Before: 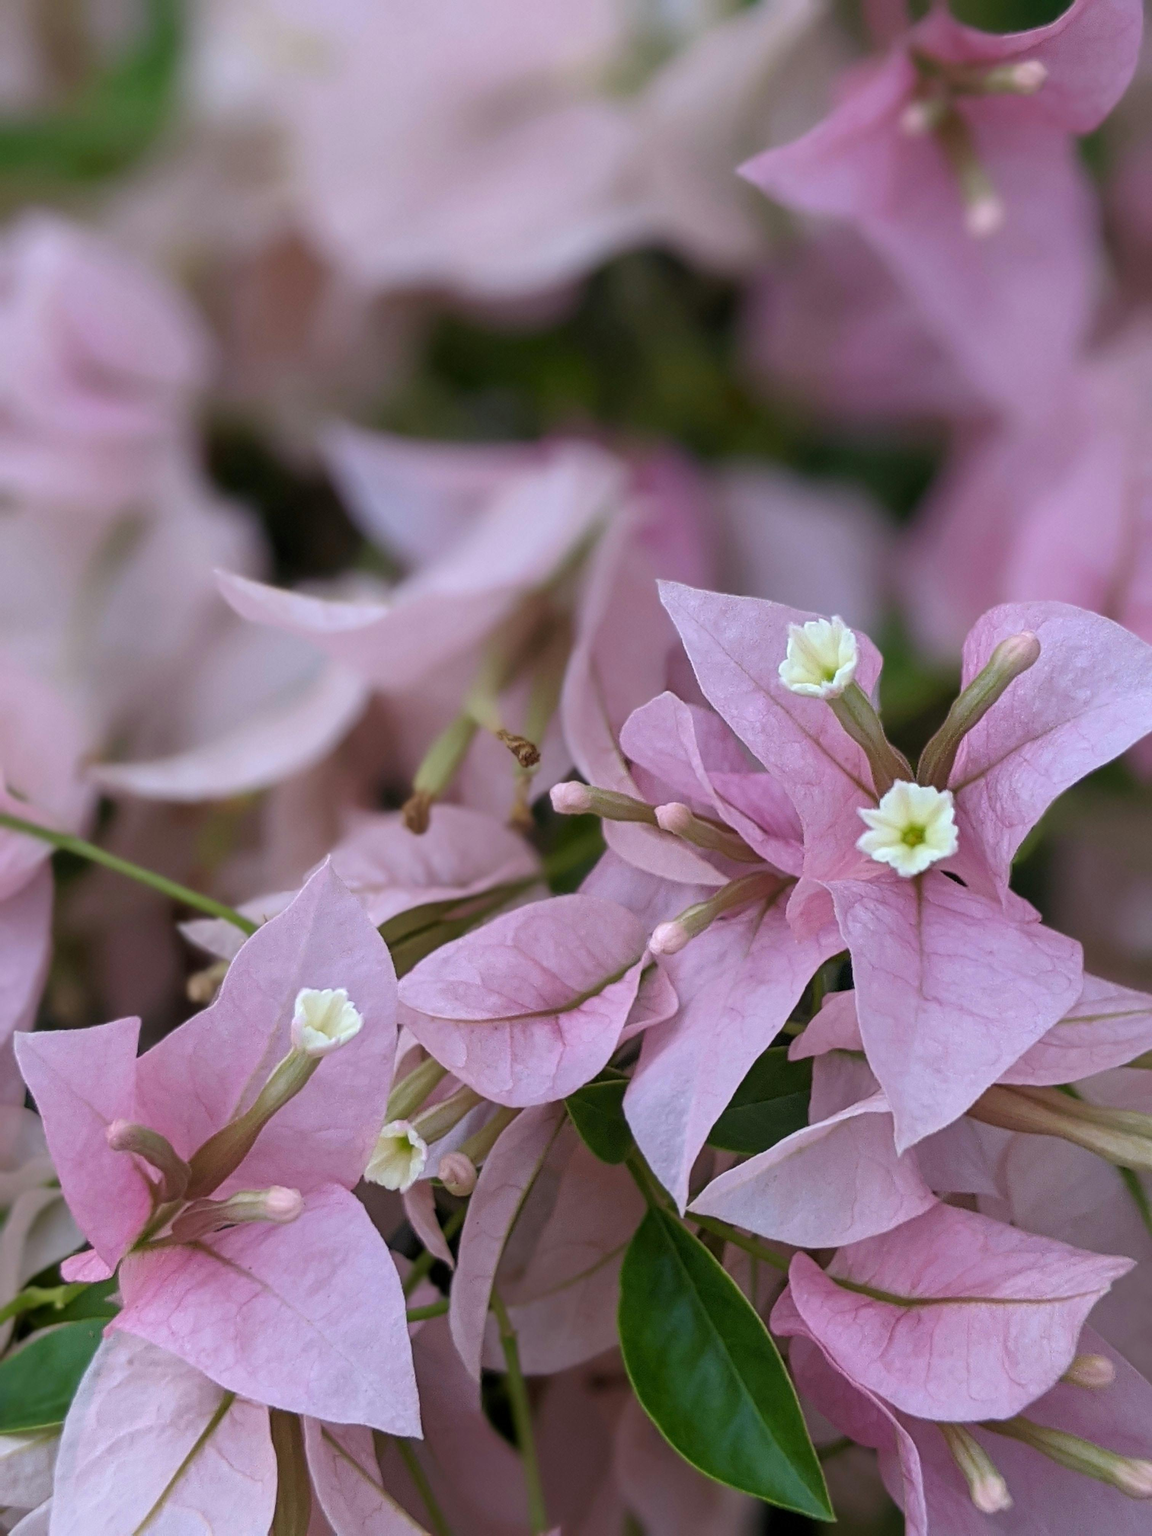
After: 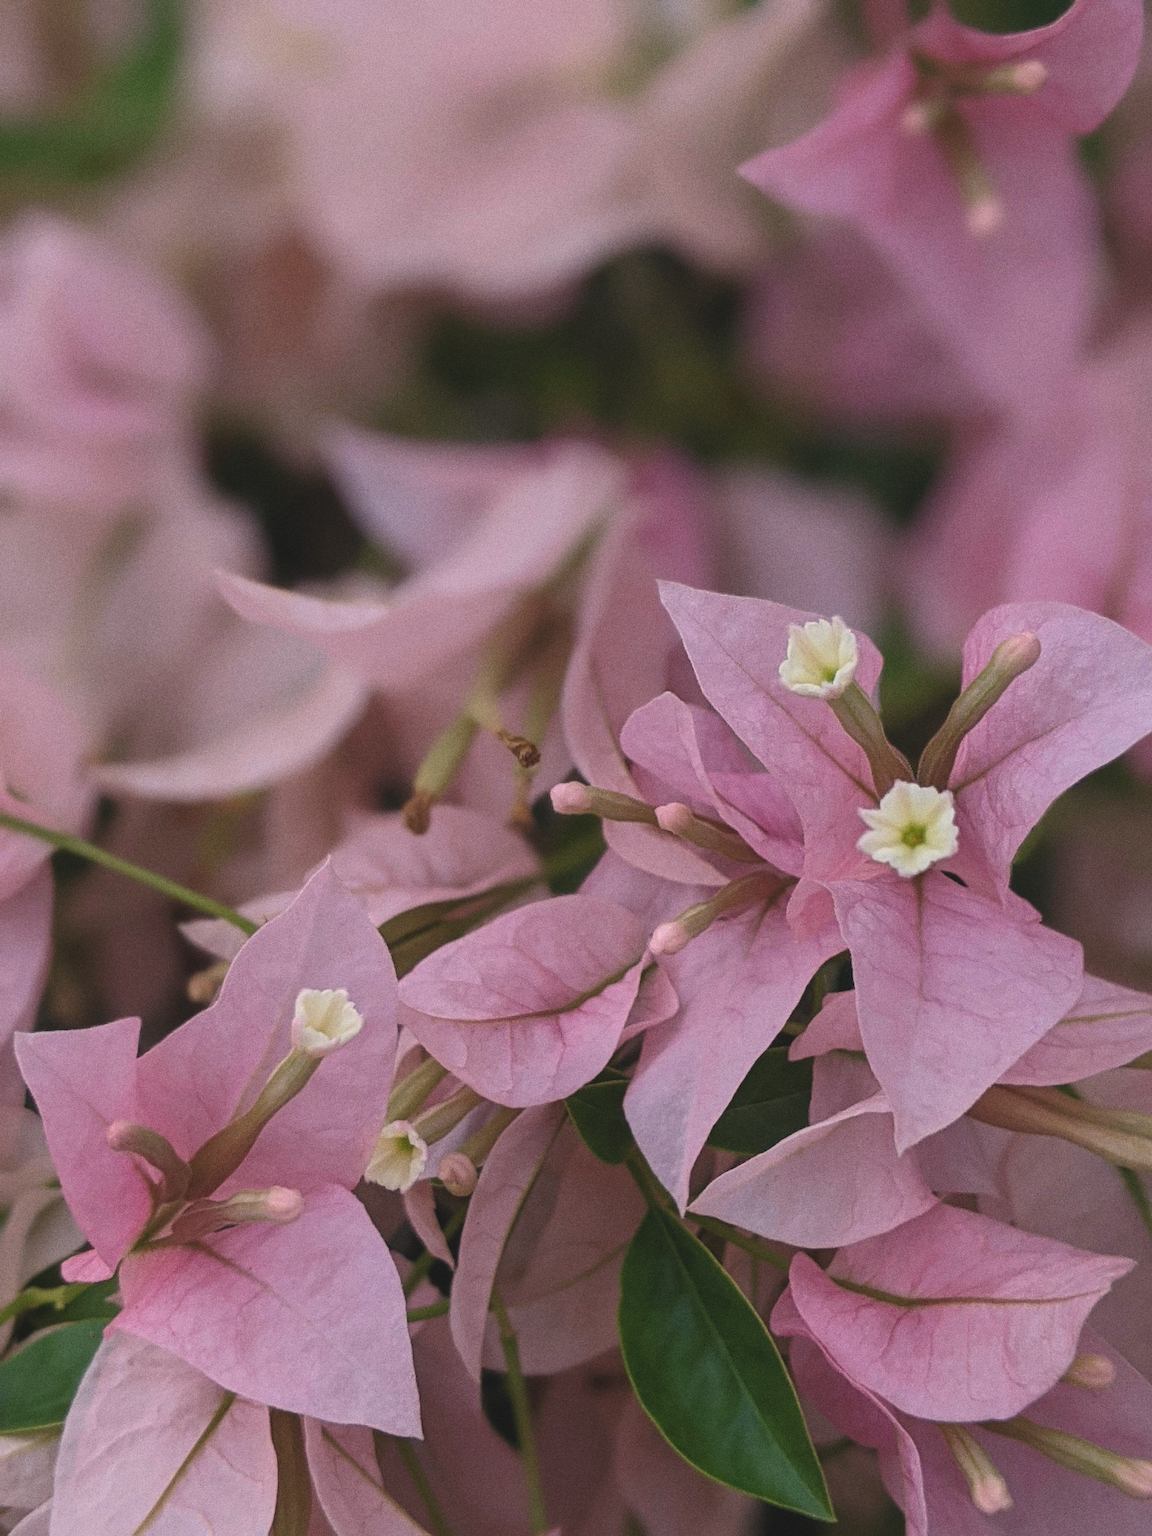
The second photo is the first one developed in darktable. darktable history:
grain: coarseness 0.09 ISO, strength 40%
exposure: black level correction -0.015, exposure -0.5 EV, compensate highlight preservation false
white balance: red 1.127, blue 0.943
